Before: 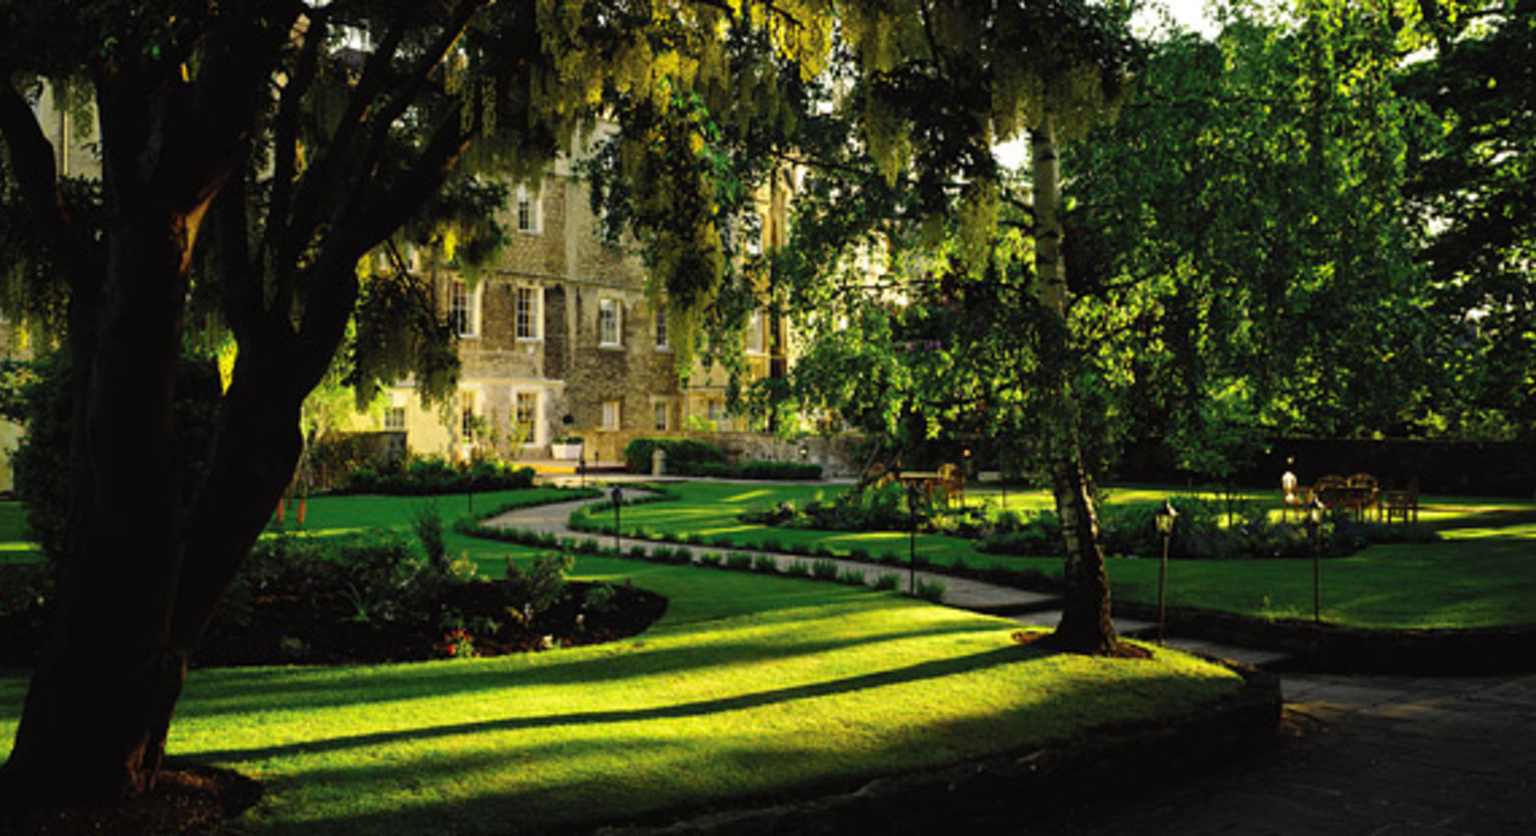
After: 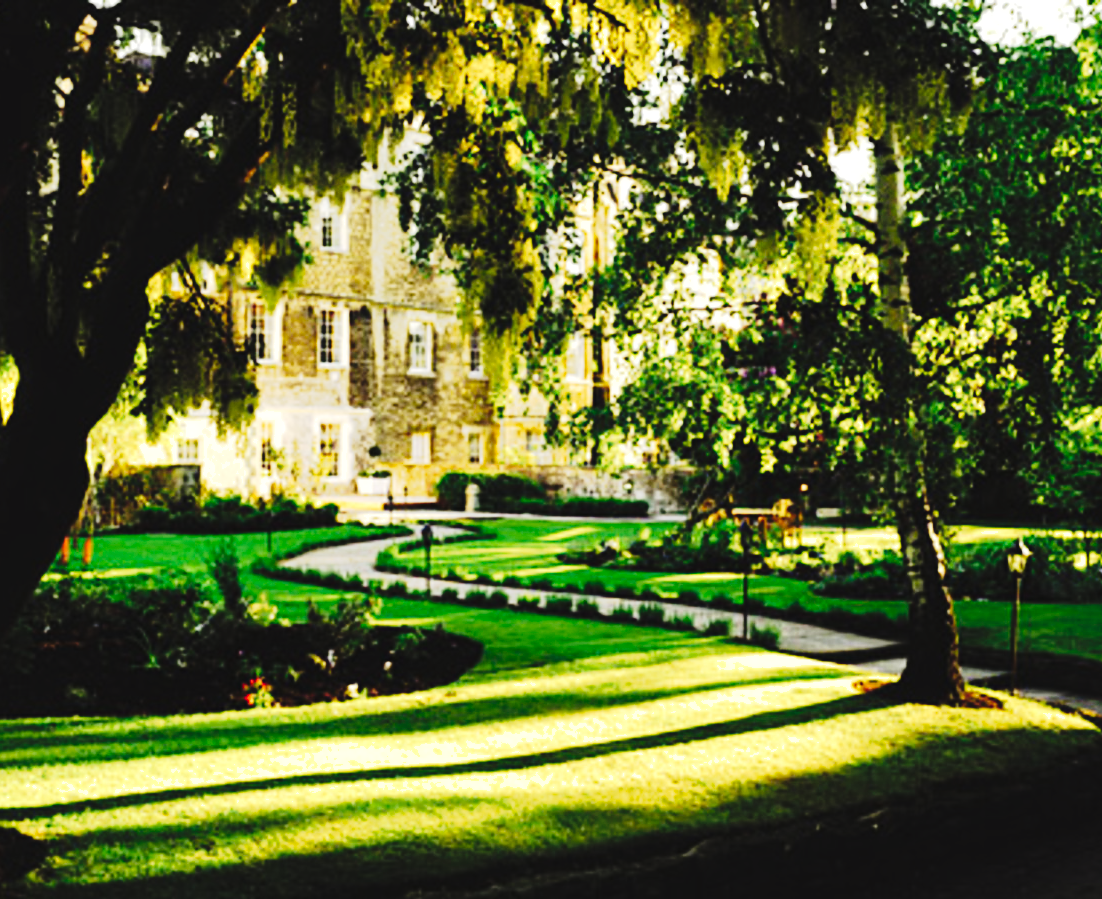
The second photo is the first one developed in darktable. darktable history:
tone curve: curves: ch0 [(0, 0.026) (0.155, 0.133) (0.272, 0.34) (0.434, 0.625) (0.676, 0.871) (0.994, 0.955)], preserve colors none
tone equalizer: -8 EV -0.742 EV, -7 EV -0.693 EV, -6 EV -0.615 EV, -5 EV -0.416 EV, -3 EV 0.381 EV, -2 EV 0.6 EV, -1 EV 0.678 EV, +0 EV 0.737 EV, edges refinement/feathering 500, mask exposure compensation -1.57 EV, preserve details no
exposure: black level correction 0, exposure 0.7 EV, compensate highlight preservation false
crop and rotate: left 14.333%, right 19.038%
shadows and highlights: shadows 30.14
